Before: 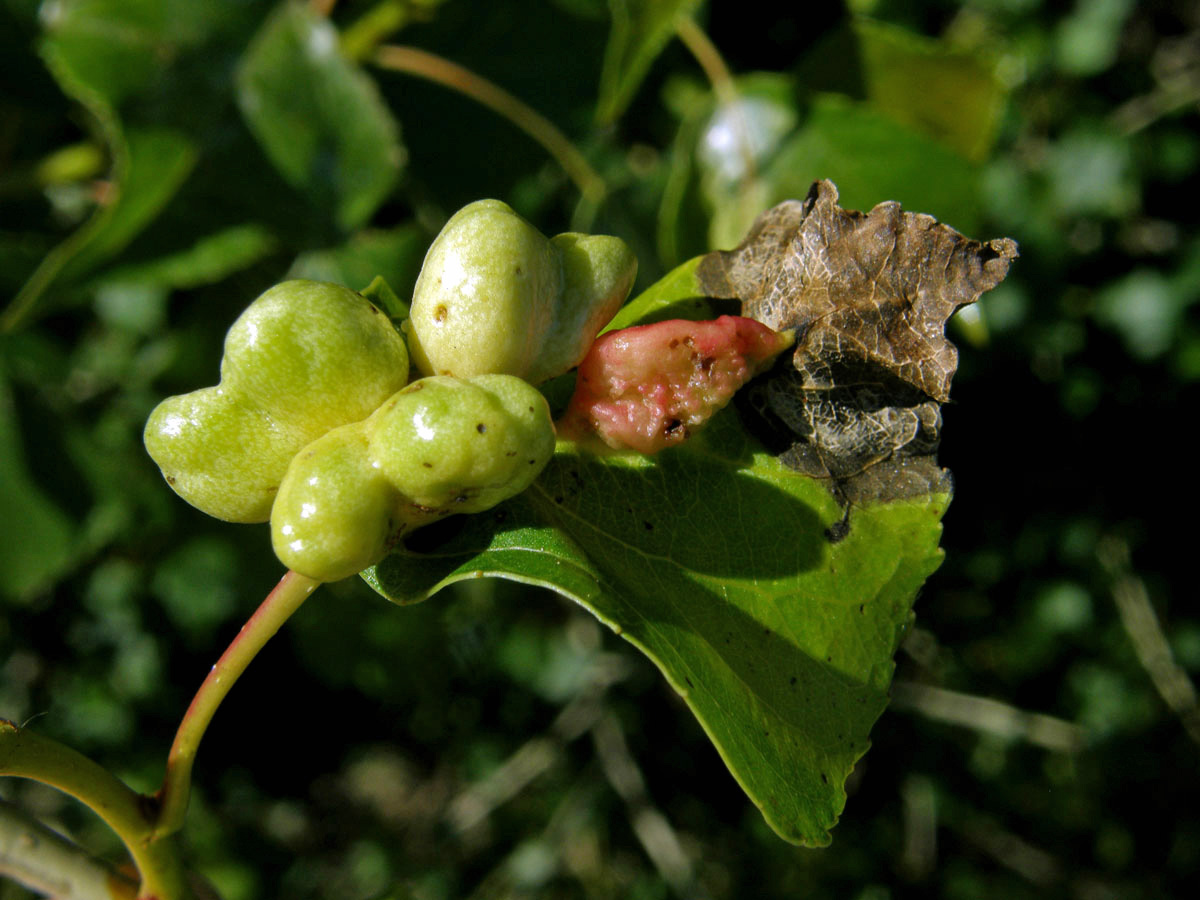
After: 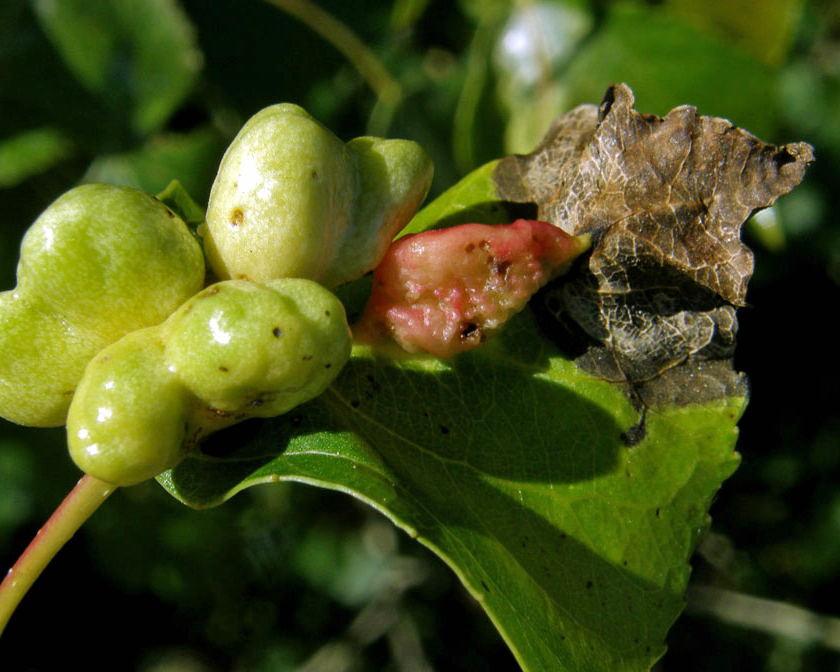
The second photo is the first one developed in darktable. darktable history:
crop and rotate: left 17.067%, top 10.752%, right 12.89%, bottom 14.473%
